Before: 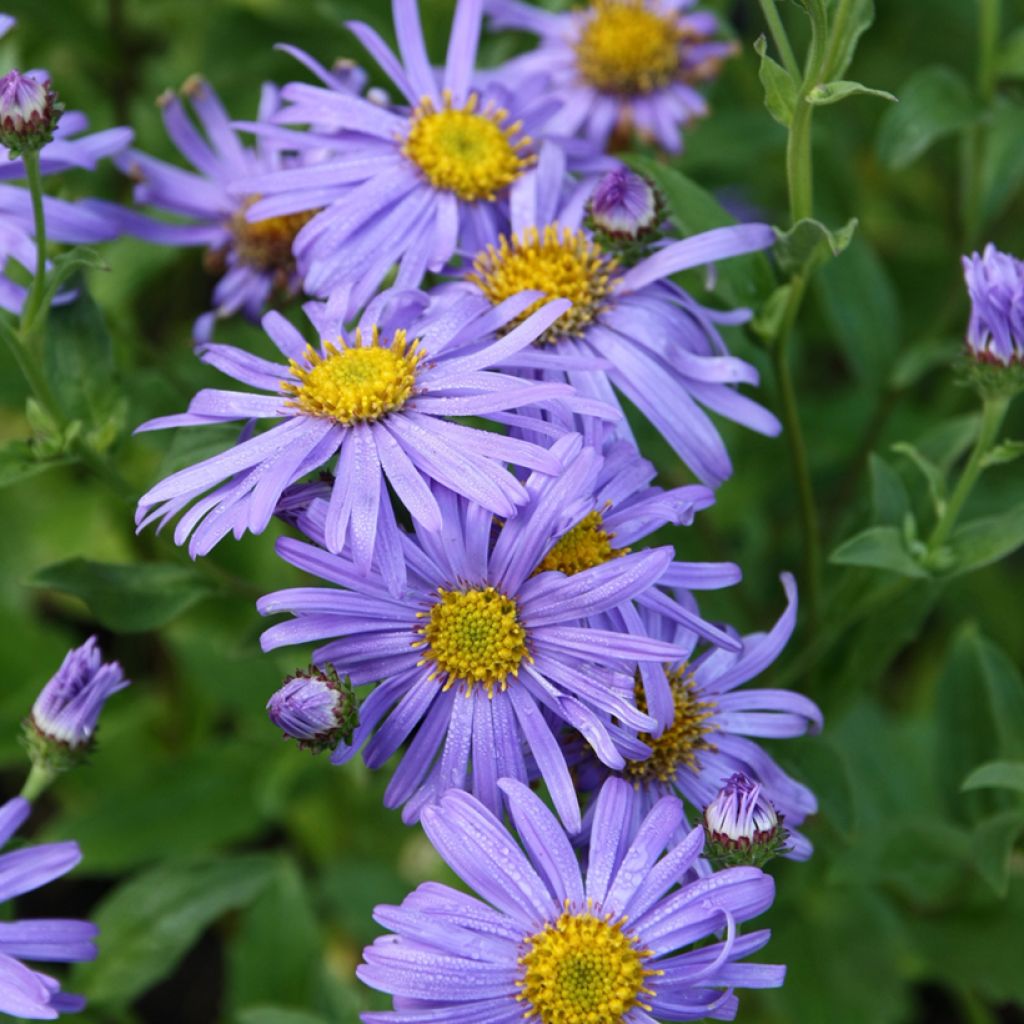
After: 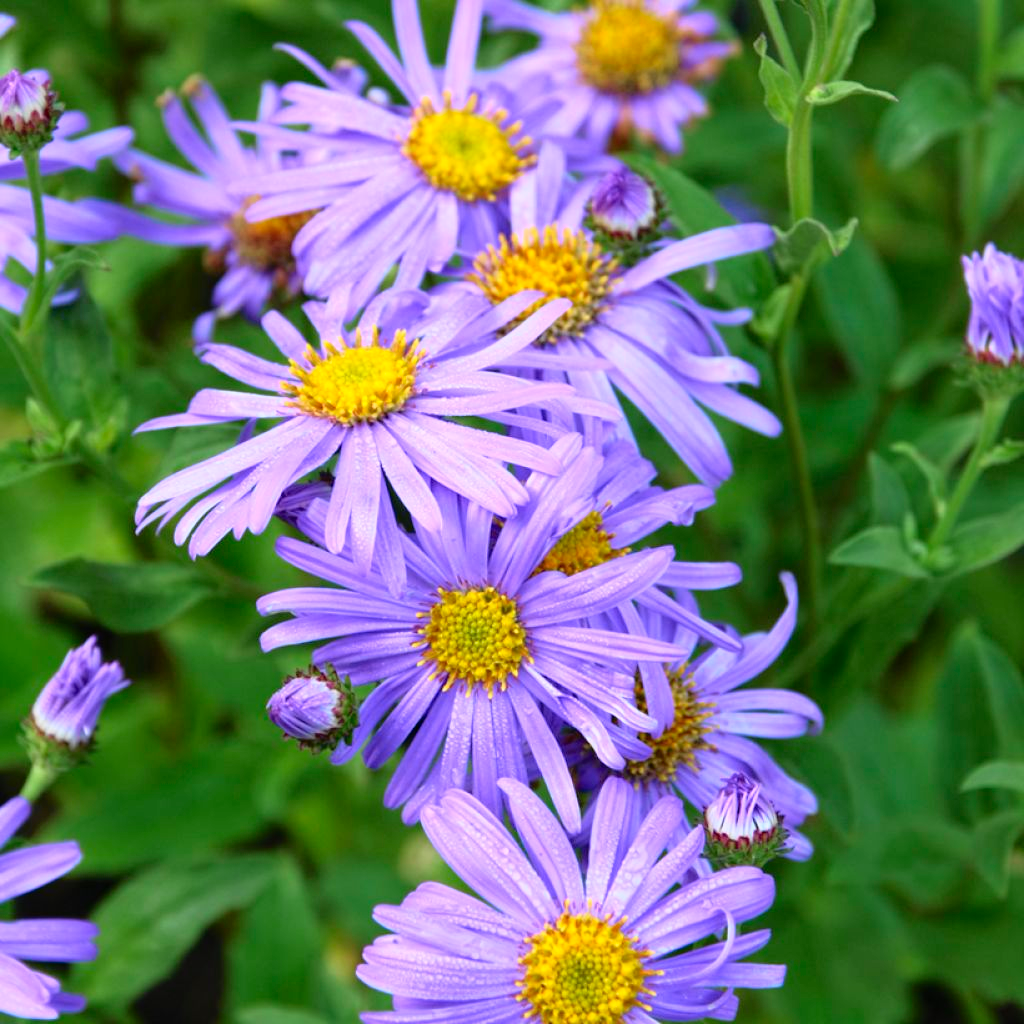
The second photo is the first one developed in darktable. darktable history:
tone curve: curves: ch0 [(0, 0.01) (0.037, 0.032) (0.131, 0.108) (0.275, 0.286) (0.483, 0.517) (0.61, 0.661) (0.697, 0.768) (0.797, 0.876) (0.888, 0.952) (0.997, 0.995)]; ch1 [(0, 0) (0.312, 0.262) (0.425, 0.402) (0.5, 0.5) (0.527, 0.532) (0.556, 0.585) (0.683, 0.706) (0.746, 0.77) (1, 1)]; ch2 [(0, 0) (0.223, 0.185) (0.333, 0.284) (0.432, 0.4) (0.502, 0.502) (0.525, 0.527) (0.545, 0.564) (0.587, 0.613) (0.636, 0.654) (0.711, 0.729) (0.845, 0.855) (0.998, 0.977)], color space Lab, independent channels, preserve colors none
contrast brightness saturation: brightness 0.091, saturation 0.192
exposure: black level correction 0.001, compensate highlight preservation false
